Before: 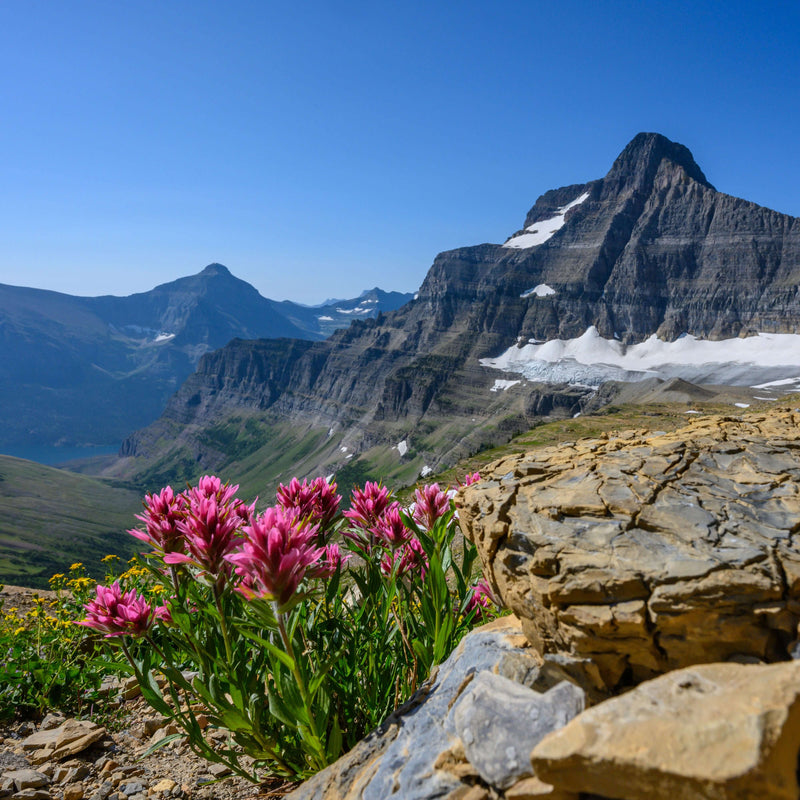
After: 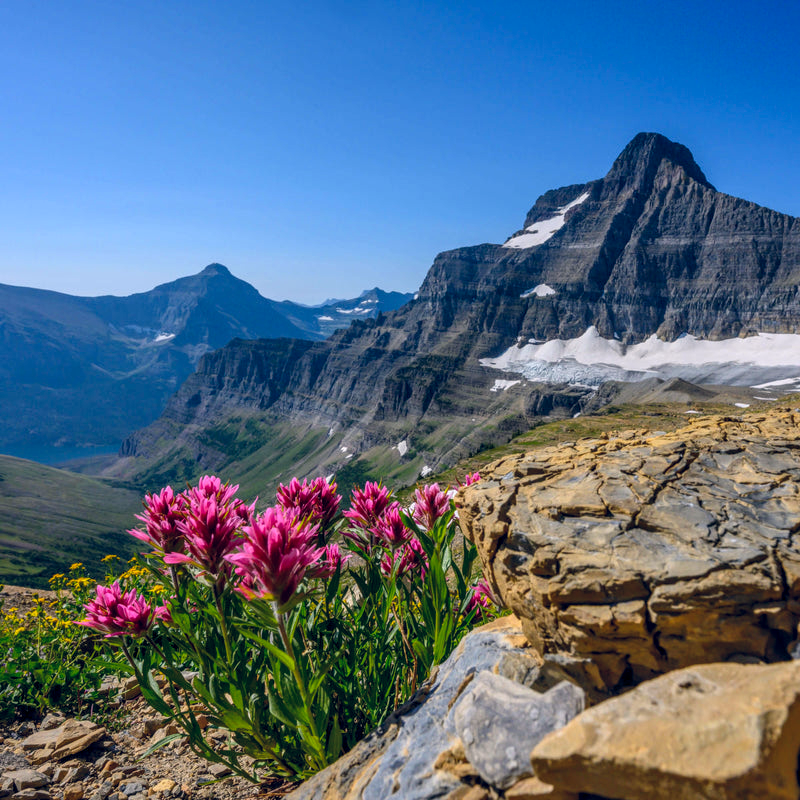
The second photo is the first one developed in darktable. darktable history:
local contrast: on, module defaults
color balance rgb: shadows lift › hue 87.51°, highlights gain › chroma 1.35%, highlights gain › hue 55.1°, global offset › chroma 0.13%, global offset › hue 253.66°, perceptual saturation grading › global saturation 16.38%
